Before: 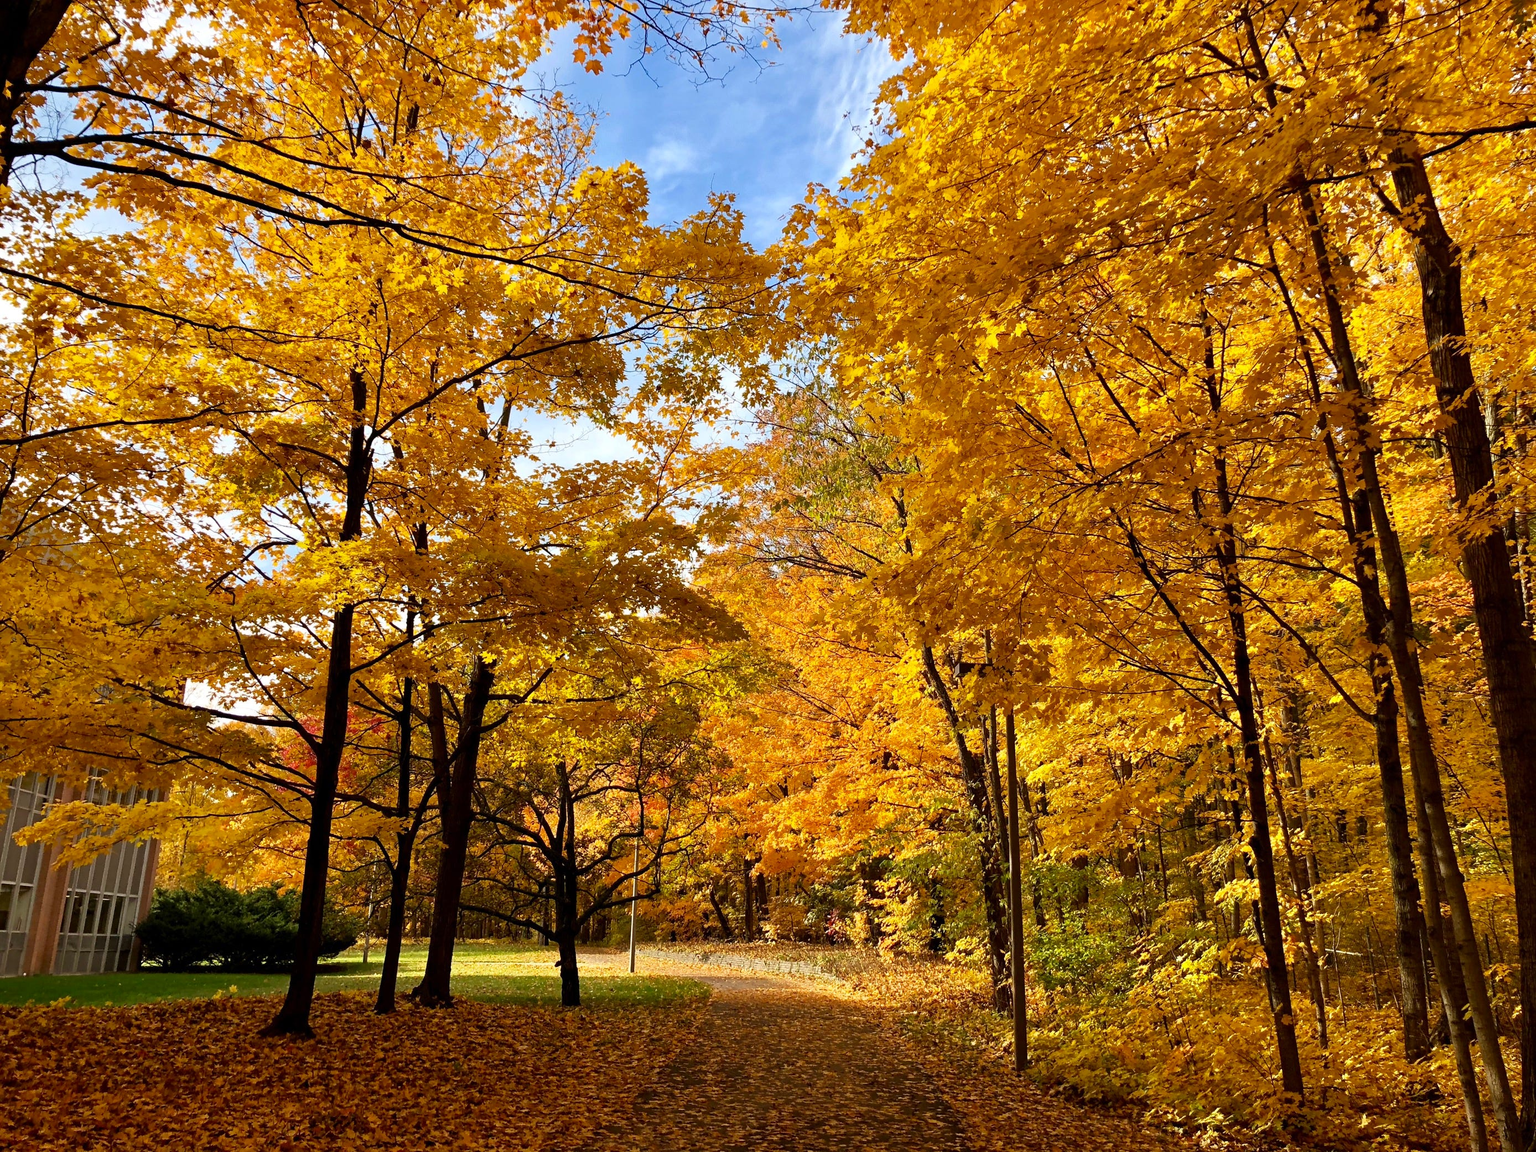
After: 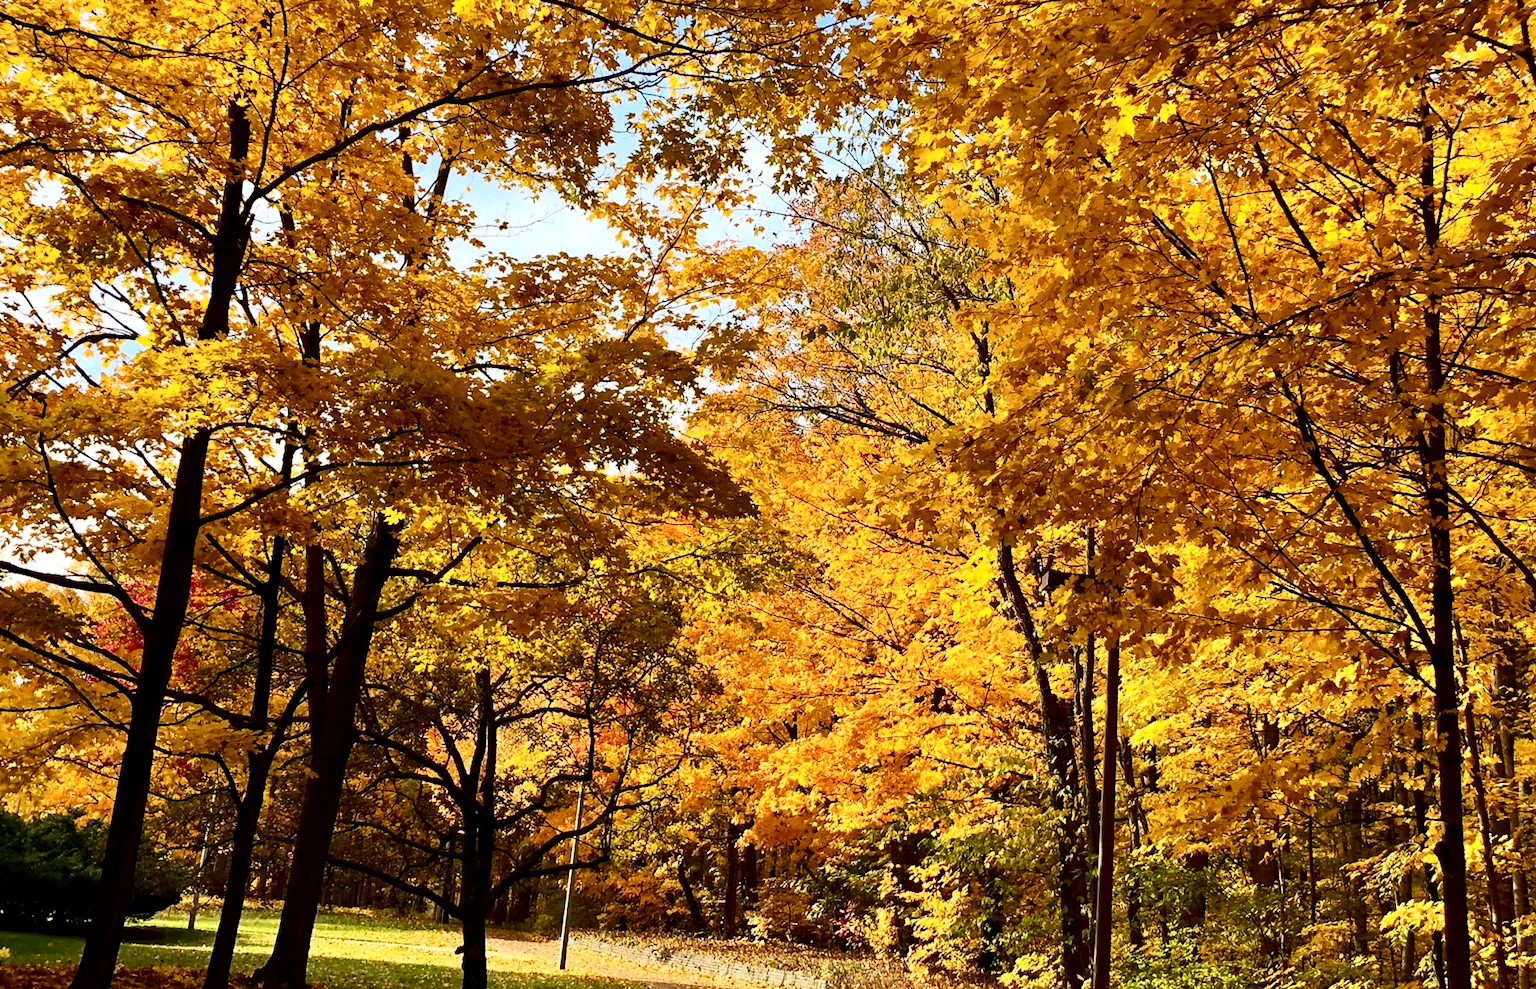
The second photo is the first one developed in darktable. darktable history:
crop and rotate: angle -4.1°, left 9.759%, top 20.79%, right 11.986%, bottom 11.989%
contrast brightness saturation: contrast 0.293
haze removal: strength 0.412, compatibility mode true, adaptive false
